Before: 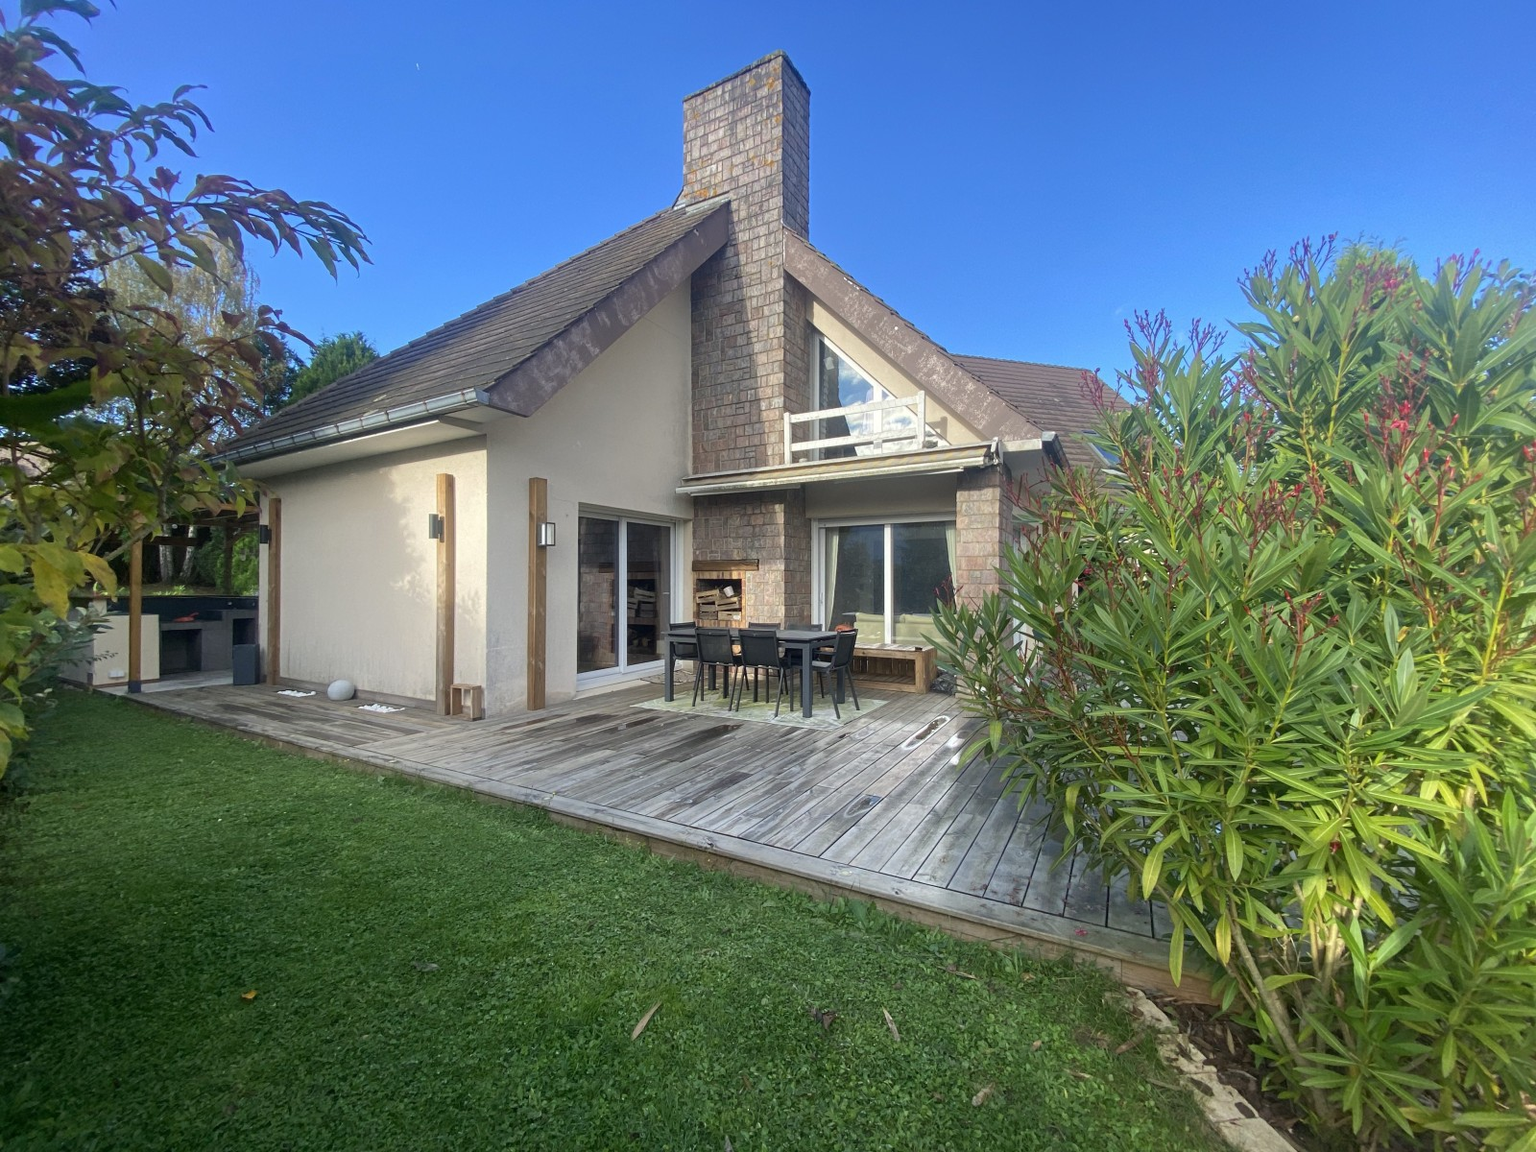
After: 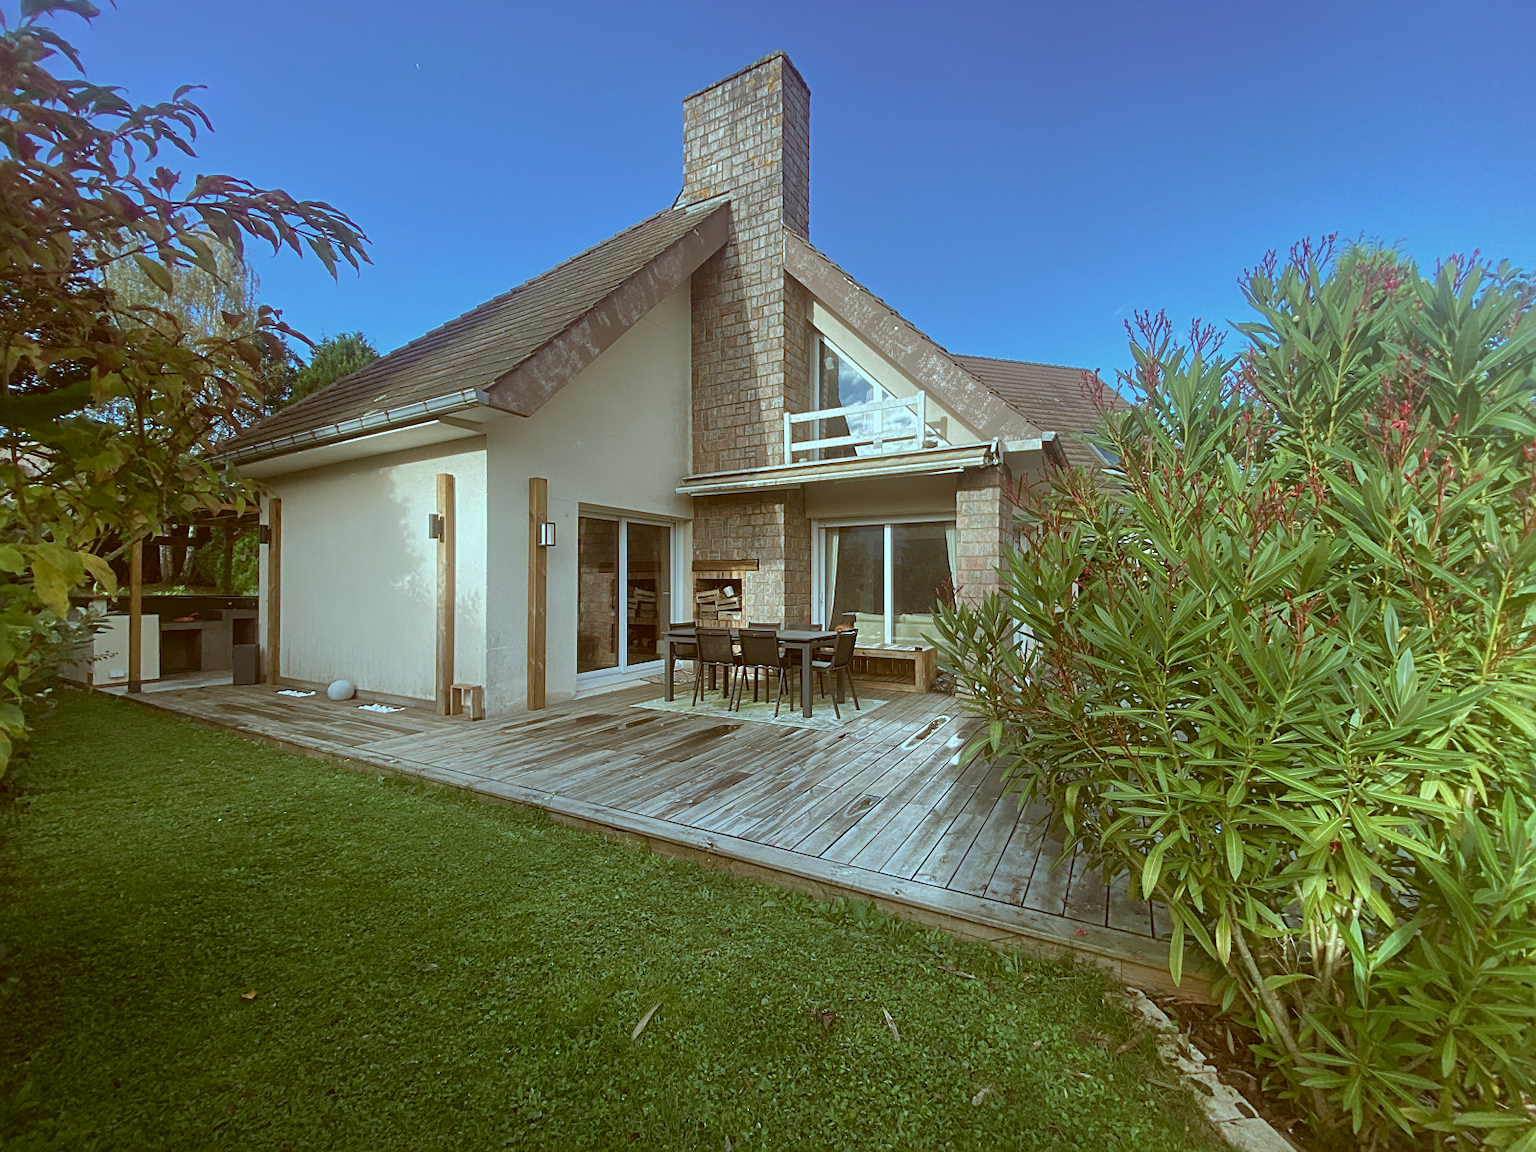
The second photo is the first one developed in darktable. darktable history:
color correction: highlights a* -14.28, highlights b* -16.46, shadows a* 10.83, shadows b* 30.13
contrast brightness saturation: contrast -0.09, brightness -0.033, saturation -0.11
sharpen: on, module defaults
